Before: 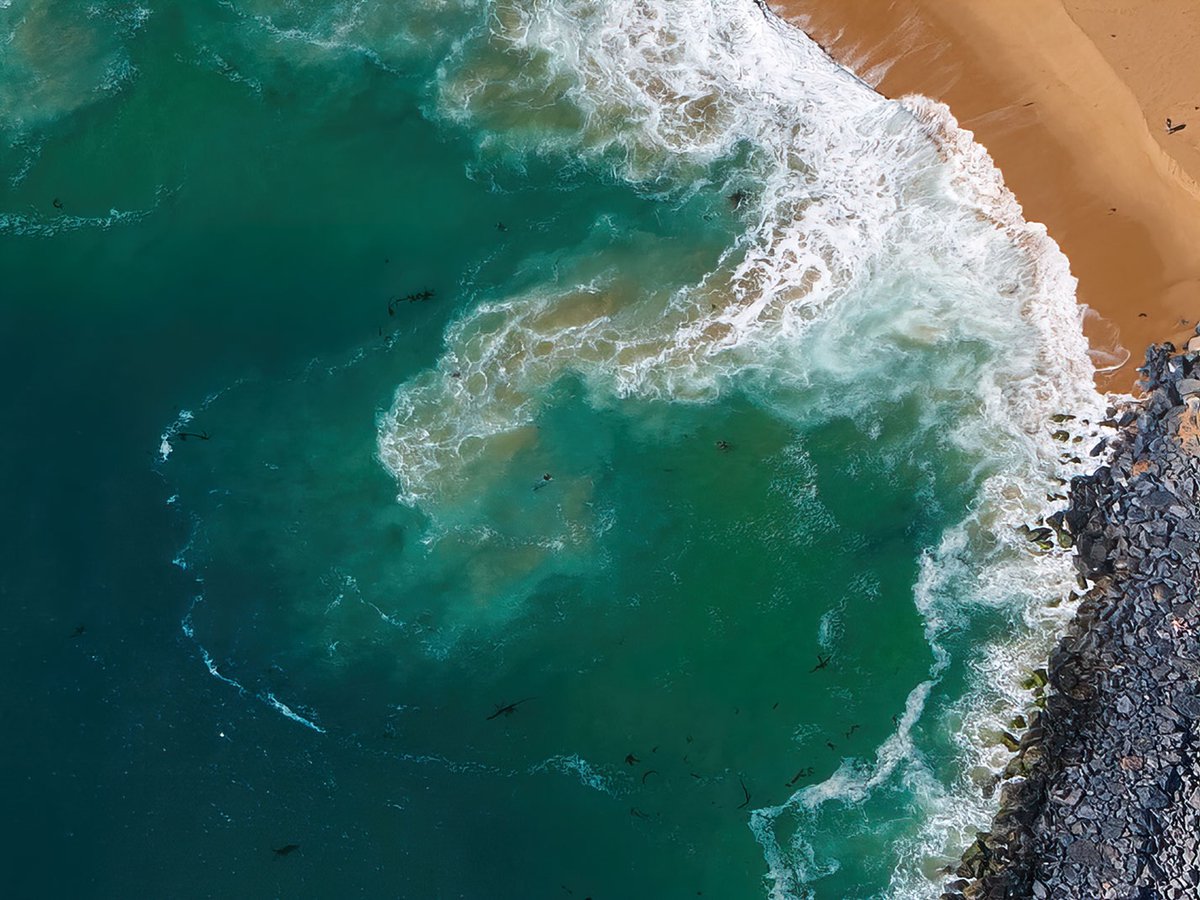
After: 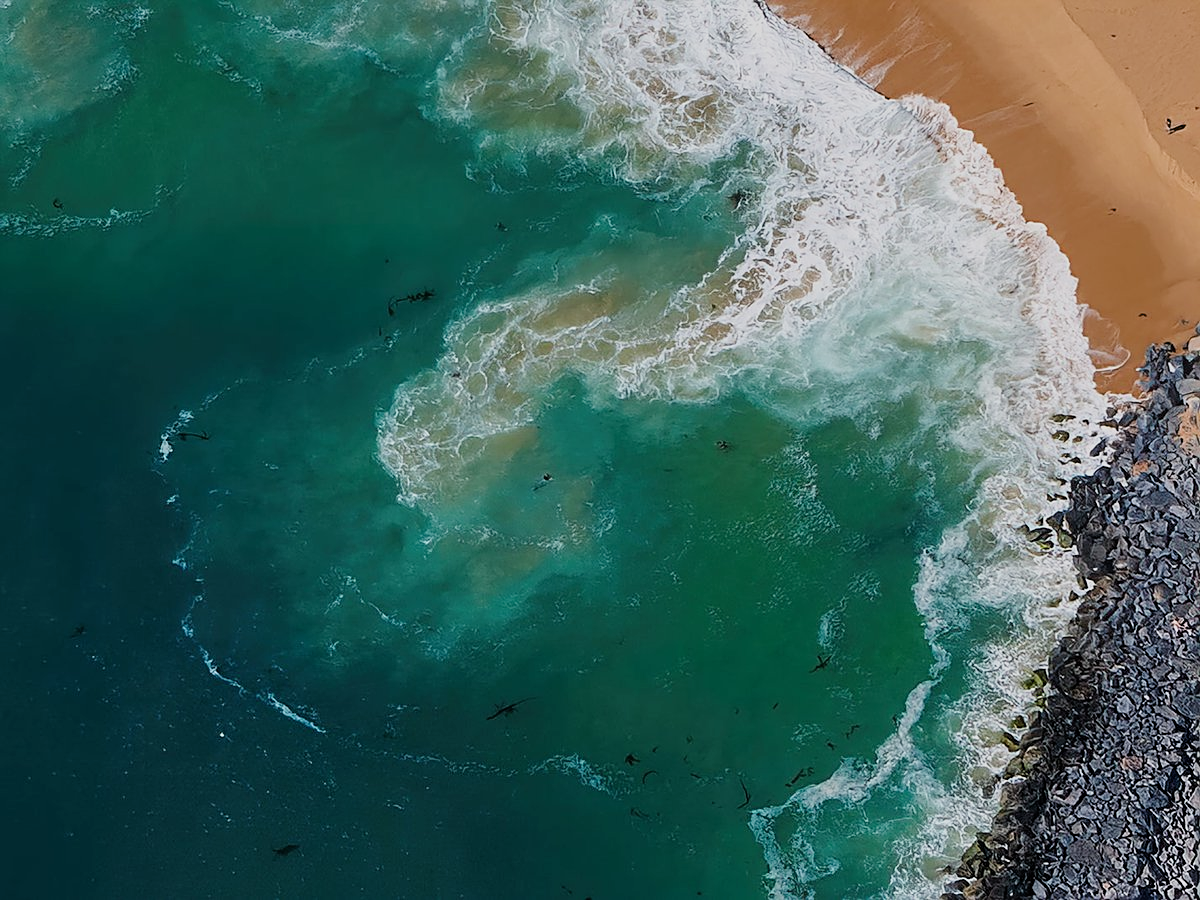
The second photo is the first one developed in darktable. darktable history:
filmic rgb: hardness 4.17, contrast 0.921
sharpen: on, module defaults
